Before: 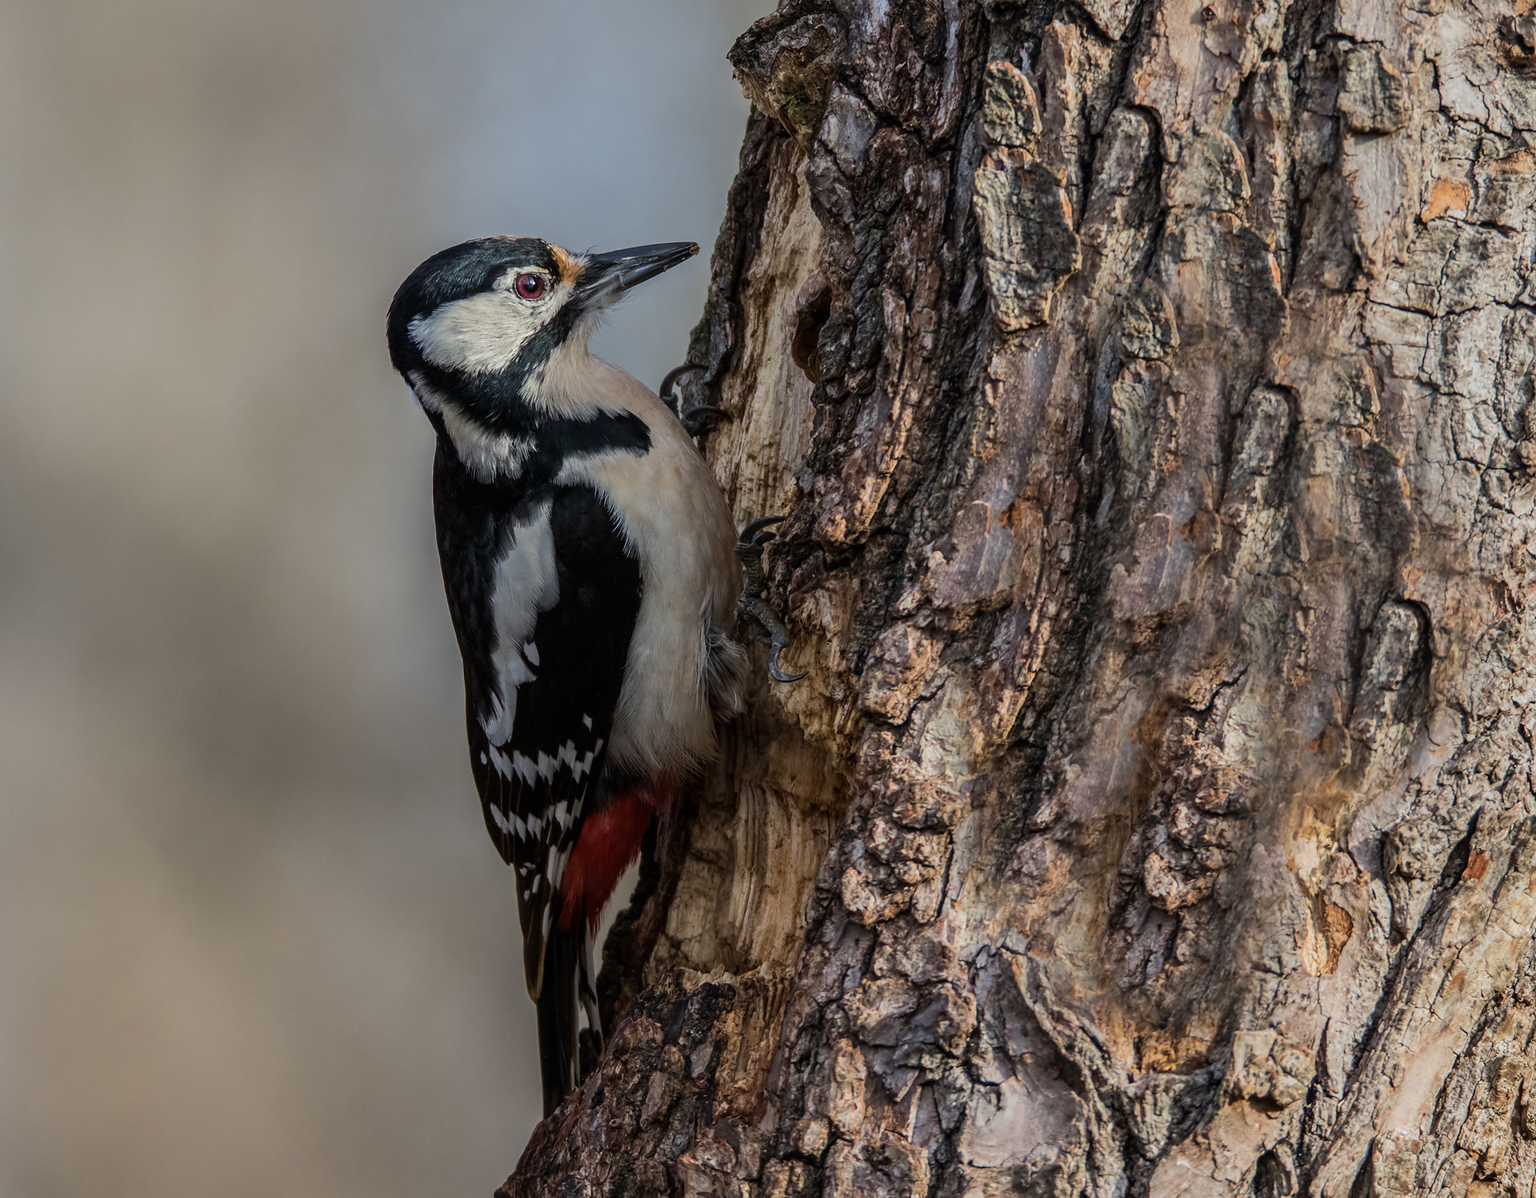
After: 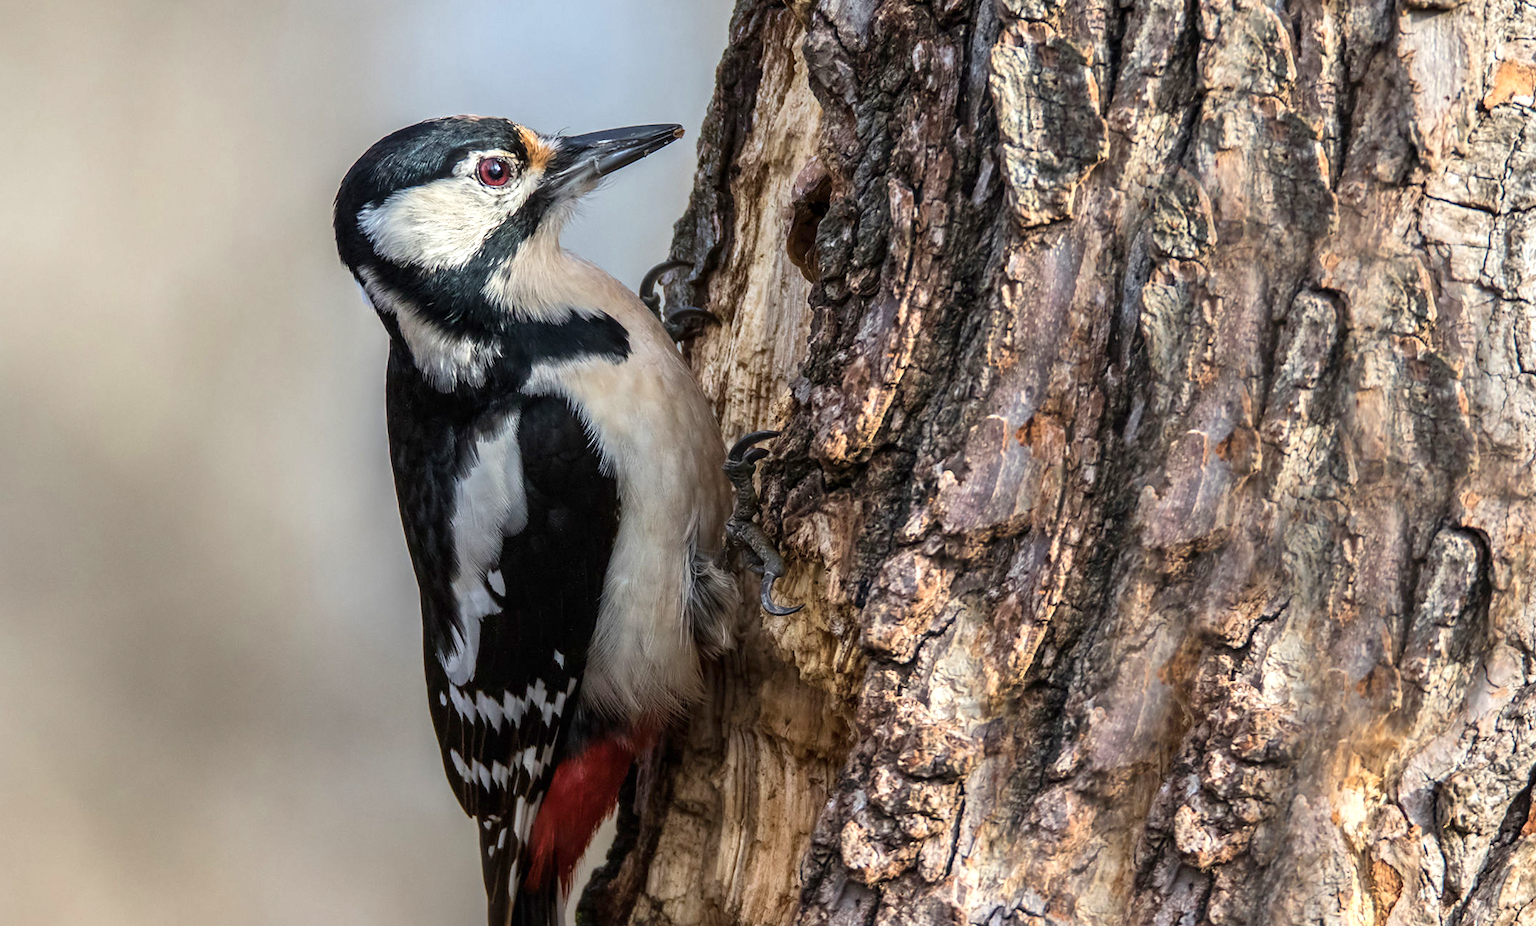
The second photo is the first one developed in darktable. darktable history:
exposure: exposure 0.921 EV, compensate highlight preservation false
rotate and perspective: rotation 0.174°, lens shift (vertical) 0.013, lens shift (horizontal) 0.019, shear 0.001, automatic cropping original format, crop left 0.007, crop right 0.991, crop top 0.016, crop bottom 0.997
crop: left 5.596%, top 10.314%, right 3.534%, bottom 19.395%
